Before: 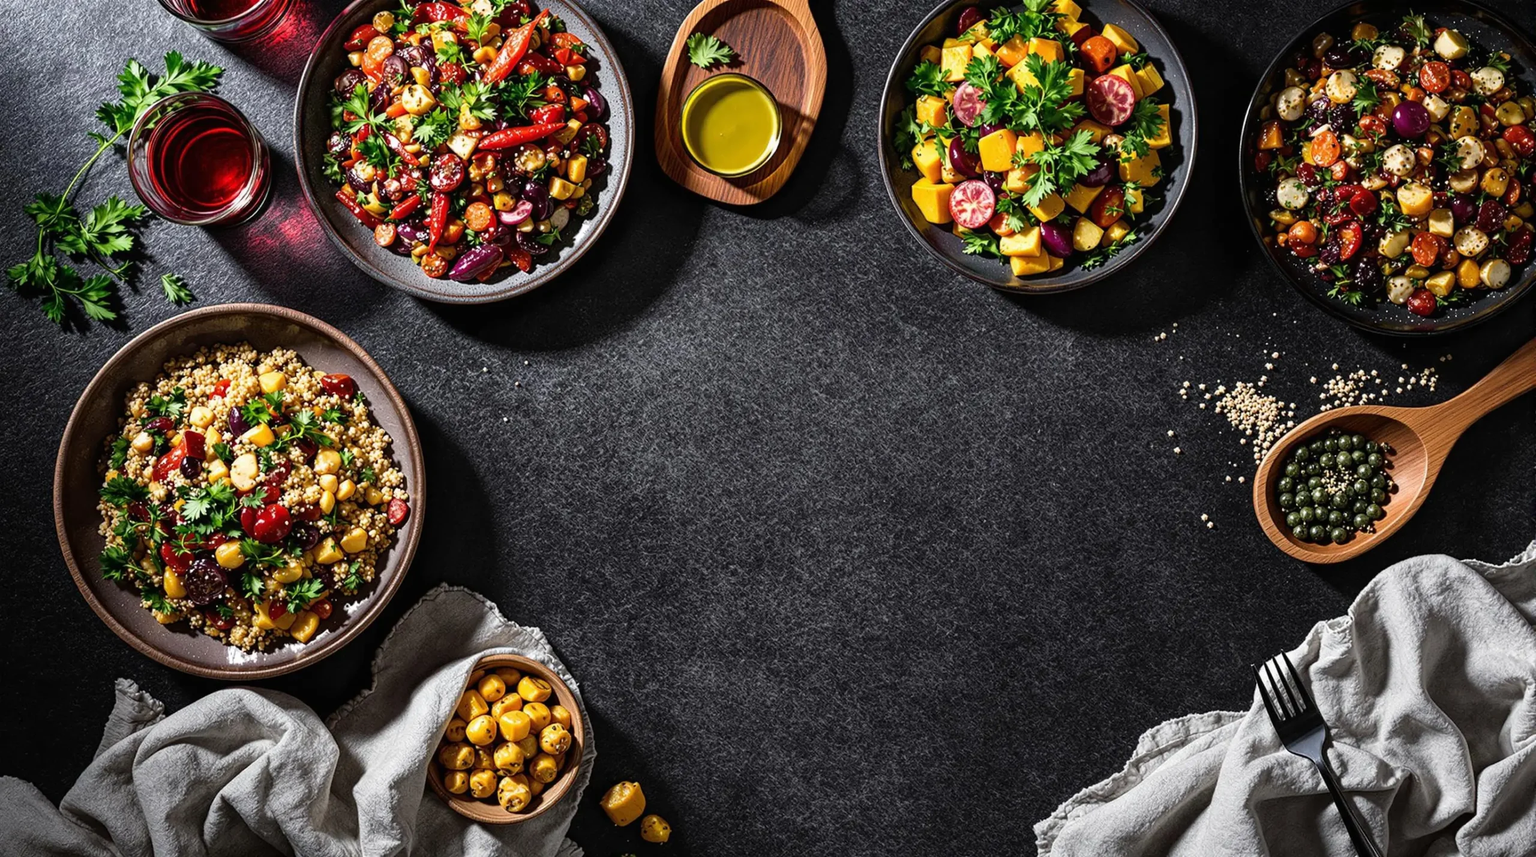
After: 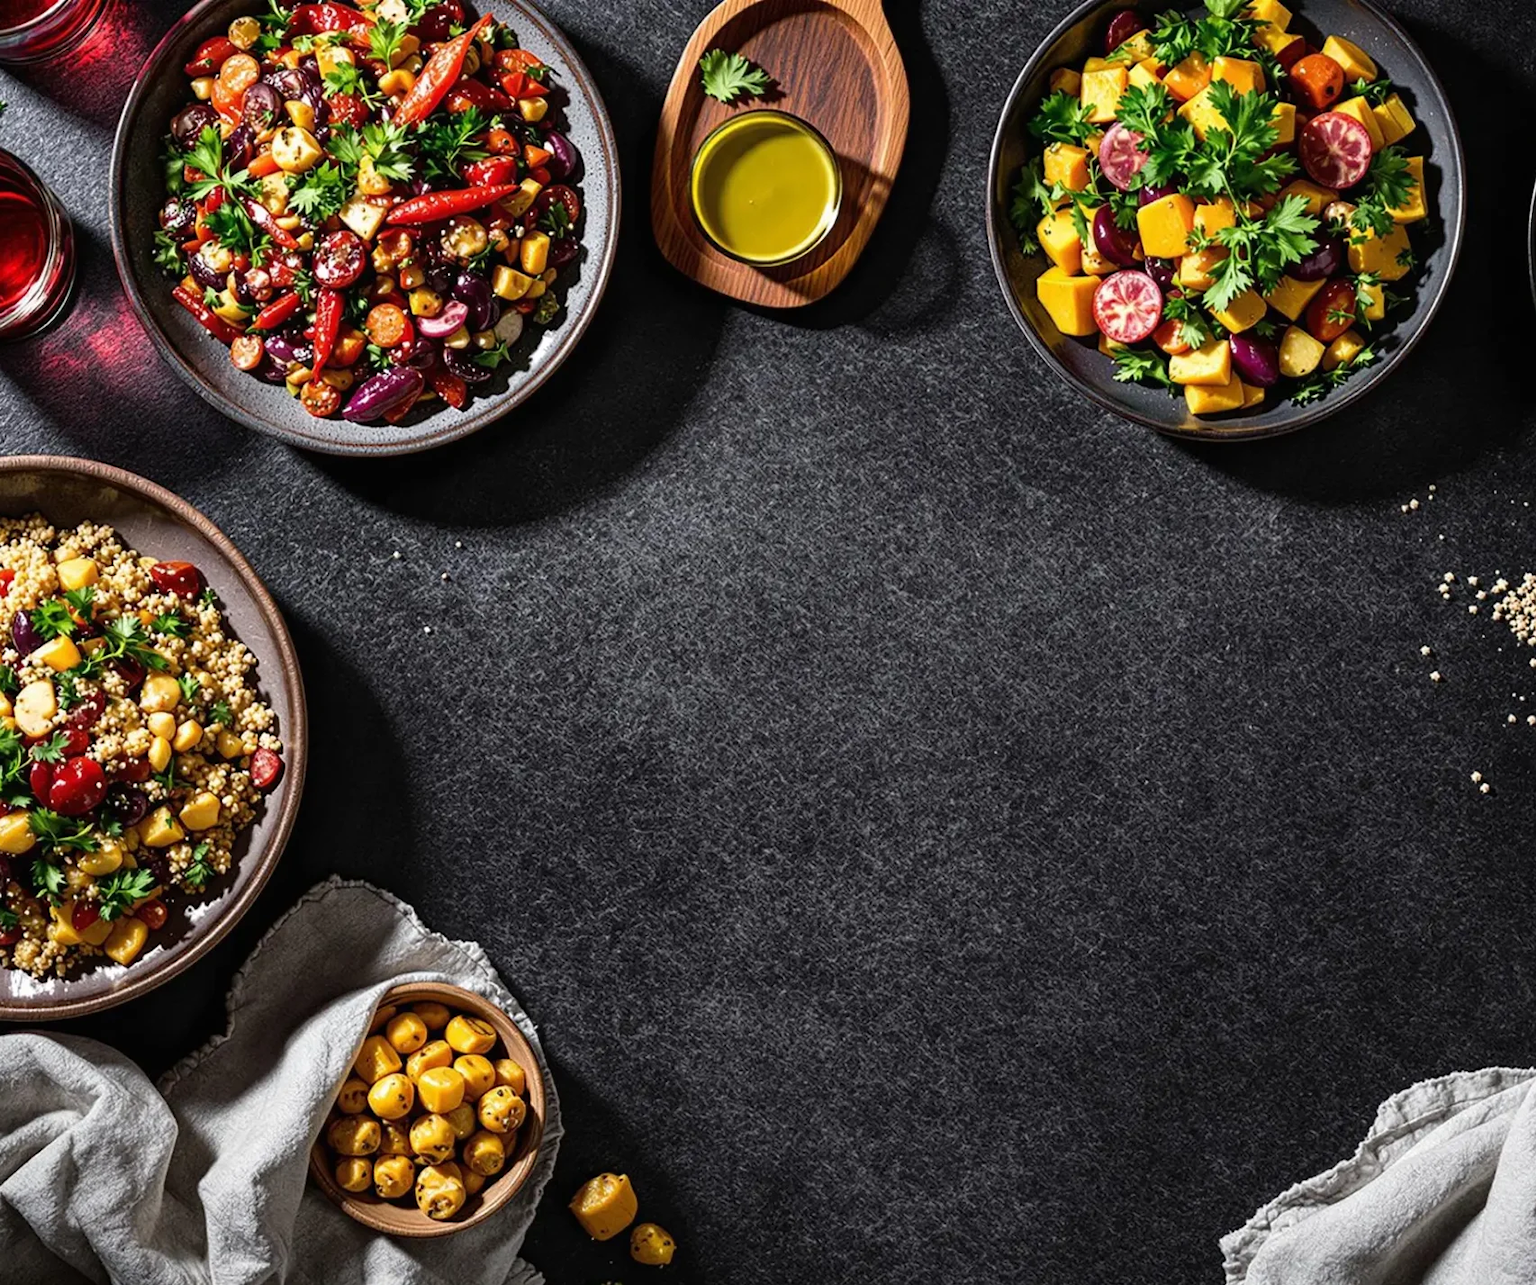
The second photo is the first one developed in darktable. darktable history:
crop and rotate: left 14.385%, right 18.948%
tone equalizer: -7 EV 0.13 EV, smoothing diameter 25%, edges refinement/feathering 10, preserve details guided filter
